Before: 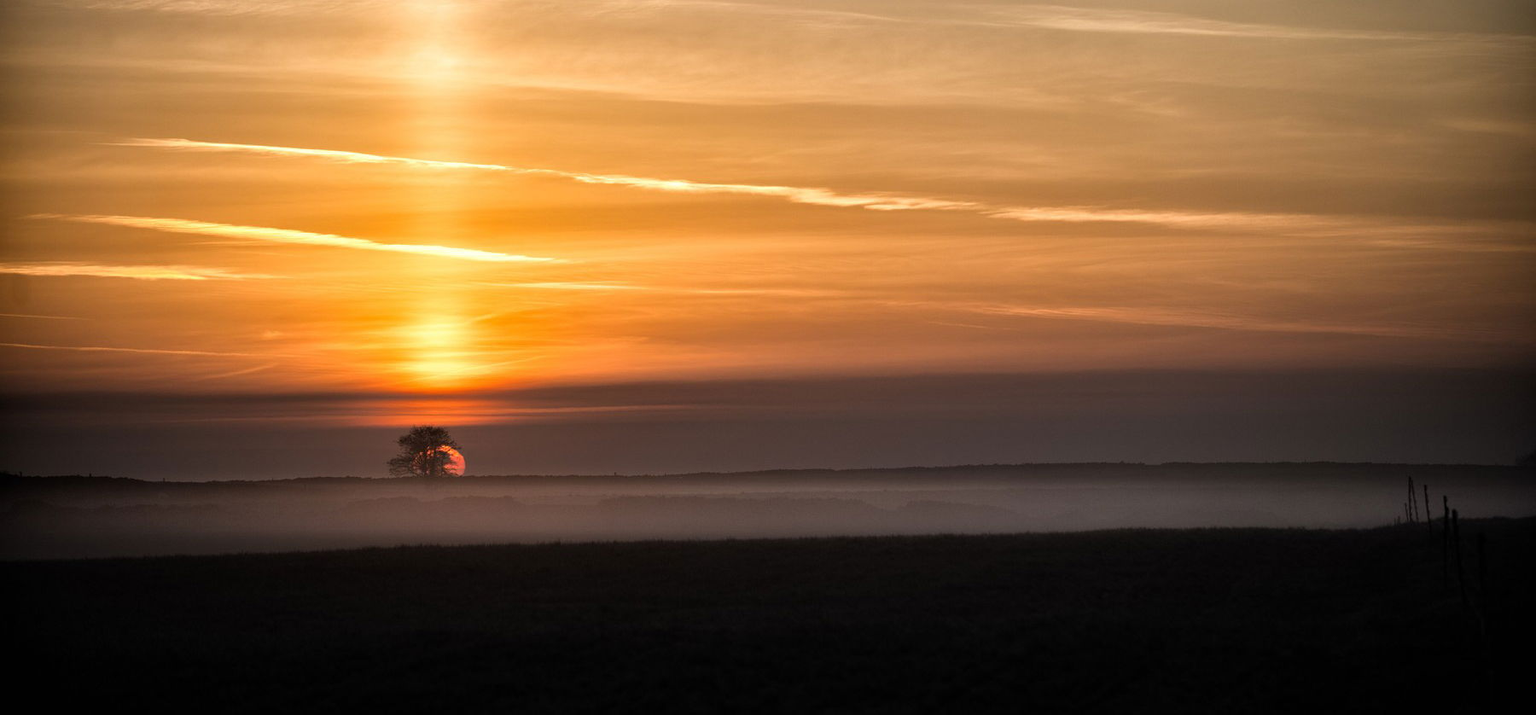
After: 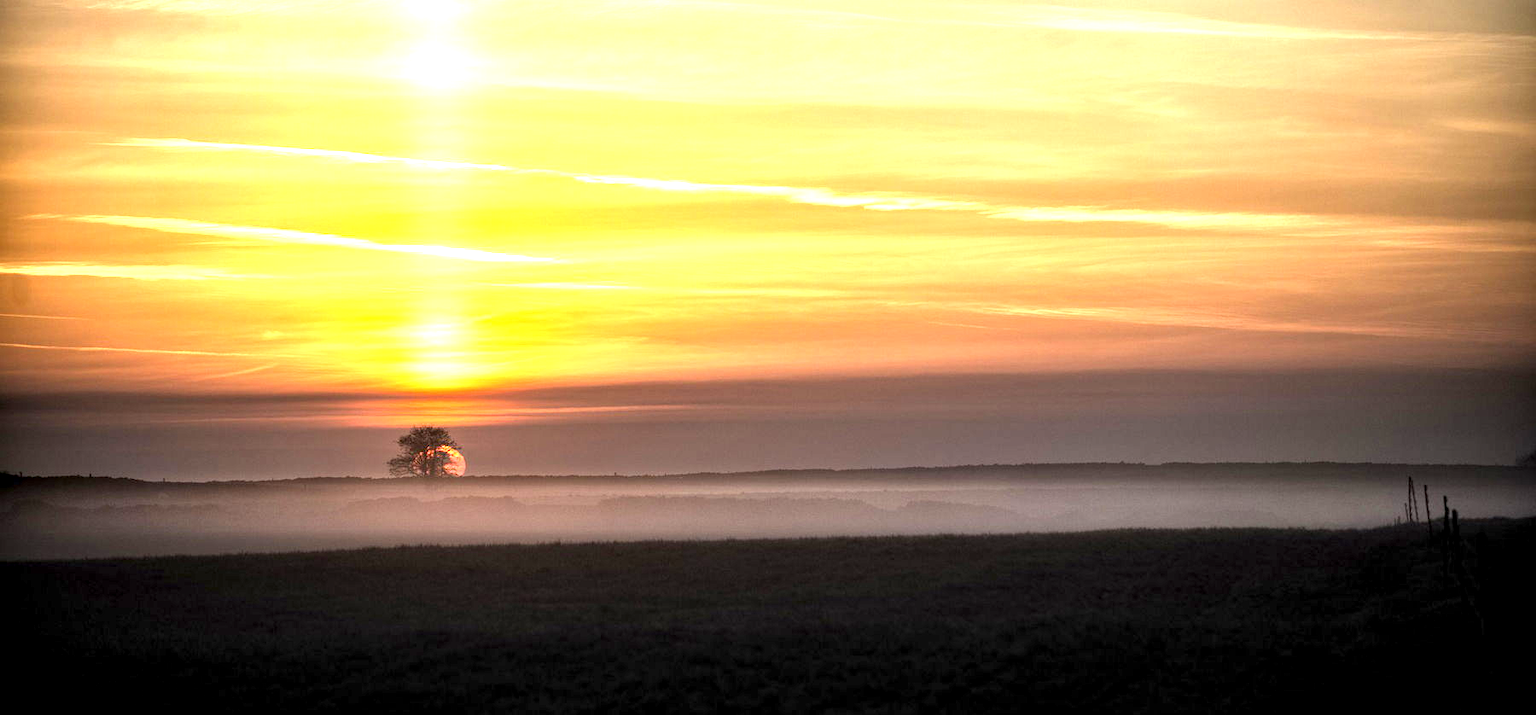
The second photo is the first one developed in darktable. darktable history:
exposure: black level correction 0.001, exposure 1.646 EV, compensate exposure bias true, compensate highlight preservation false
local contrast: detail 130%
